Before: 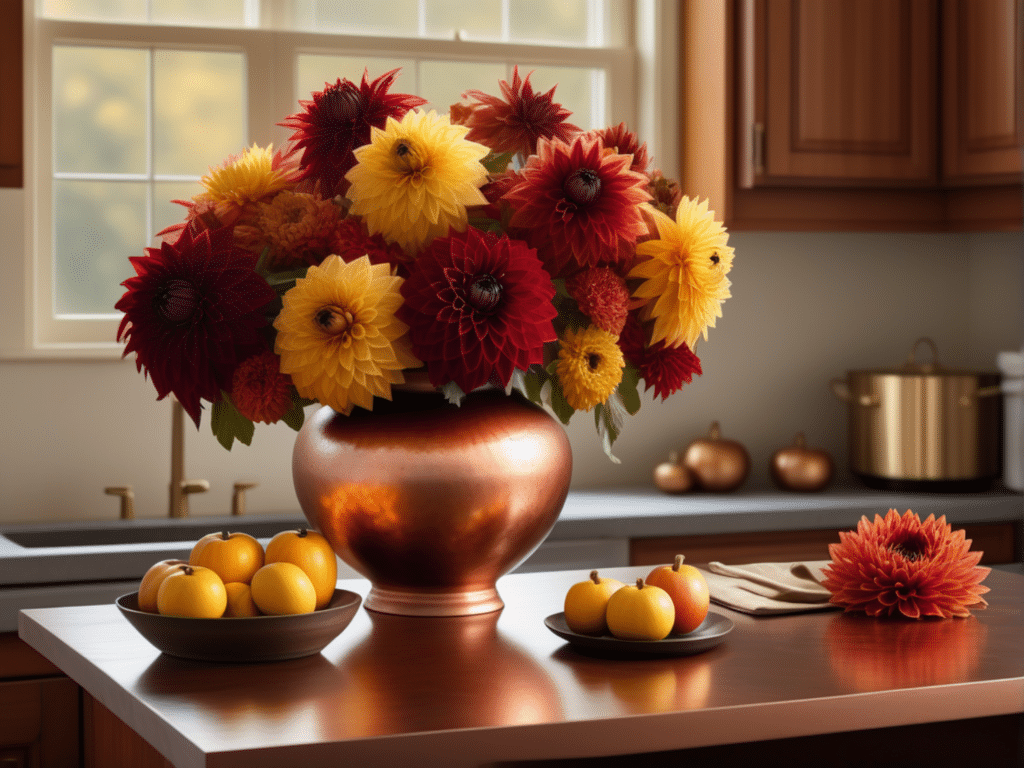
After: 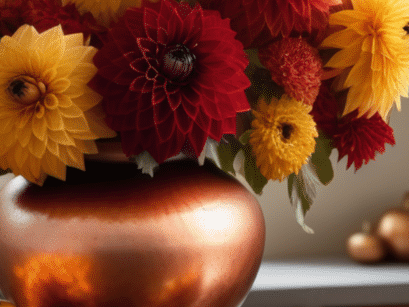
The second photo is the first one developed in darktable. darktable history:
crop: left 30%, top 30%, right 30%, bottom 30%
white balance: red 1.009, blue 0.985
